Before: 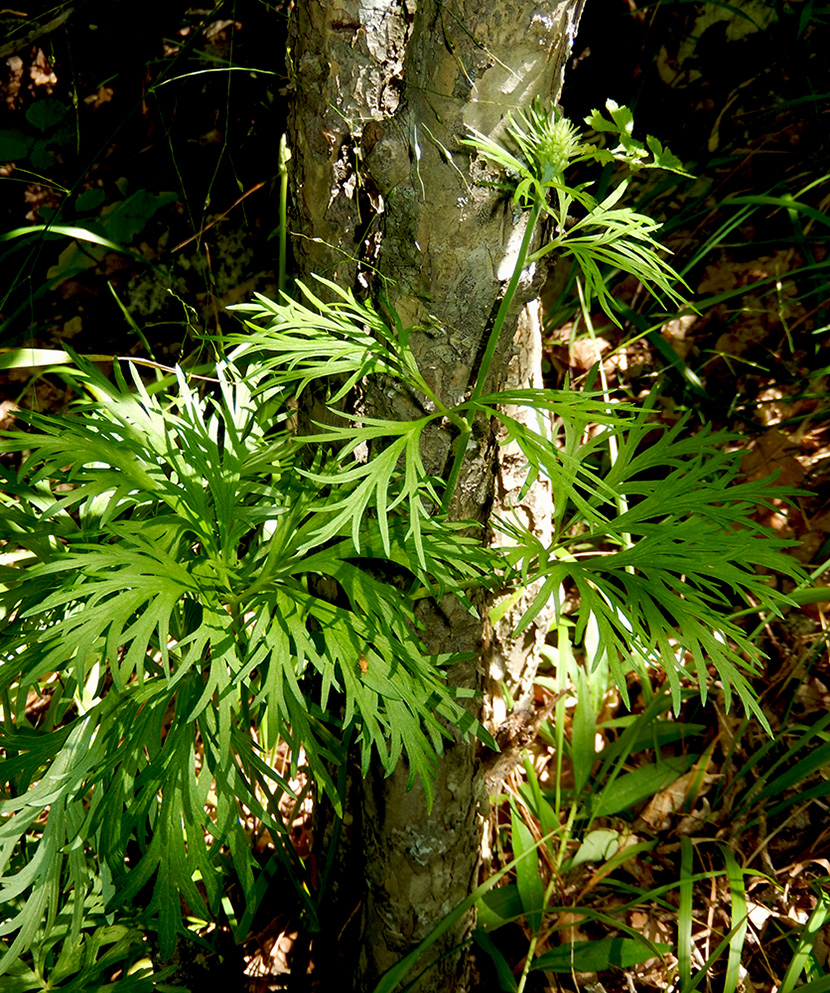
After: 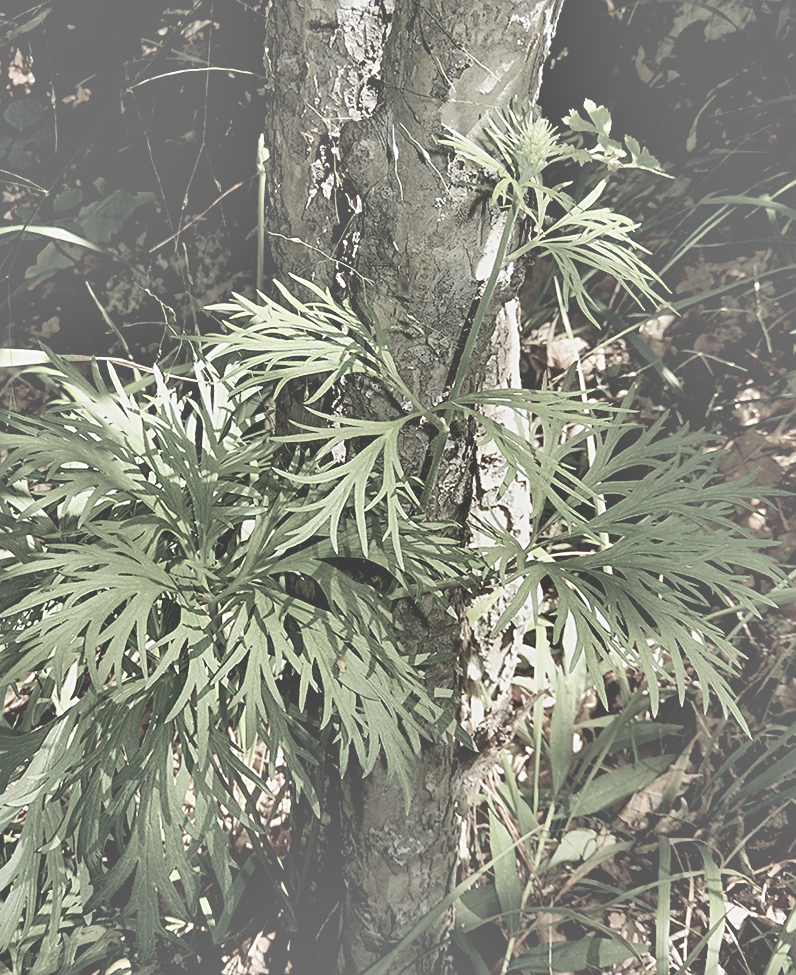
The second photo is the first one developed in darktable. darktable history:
shadows and highlights: shadows 17.78, highlights -83.57, soften with gaussian
sharpen: on, module defaults
crop and rotate: left 2.759%, right 1.246%, bottom 1.774%
tone equalizer: -8 EV -0.442 EV, -7 EV -0.379 EV, -6 EV -0.365 EV, -5 EV -0.195 EV, -3 EV 0.232 EV, -2 EV 0.359 EV, -1 EV 0.41 EV, +0 EV 0.41 EV, edges refinement/feathering 500, mask exposure compensation -1.57 EV, preserve details no
contrast brightness saturation: contrast -0.316, brightness 0.738, saturation -0.781
